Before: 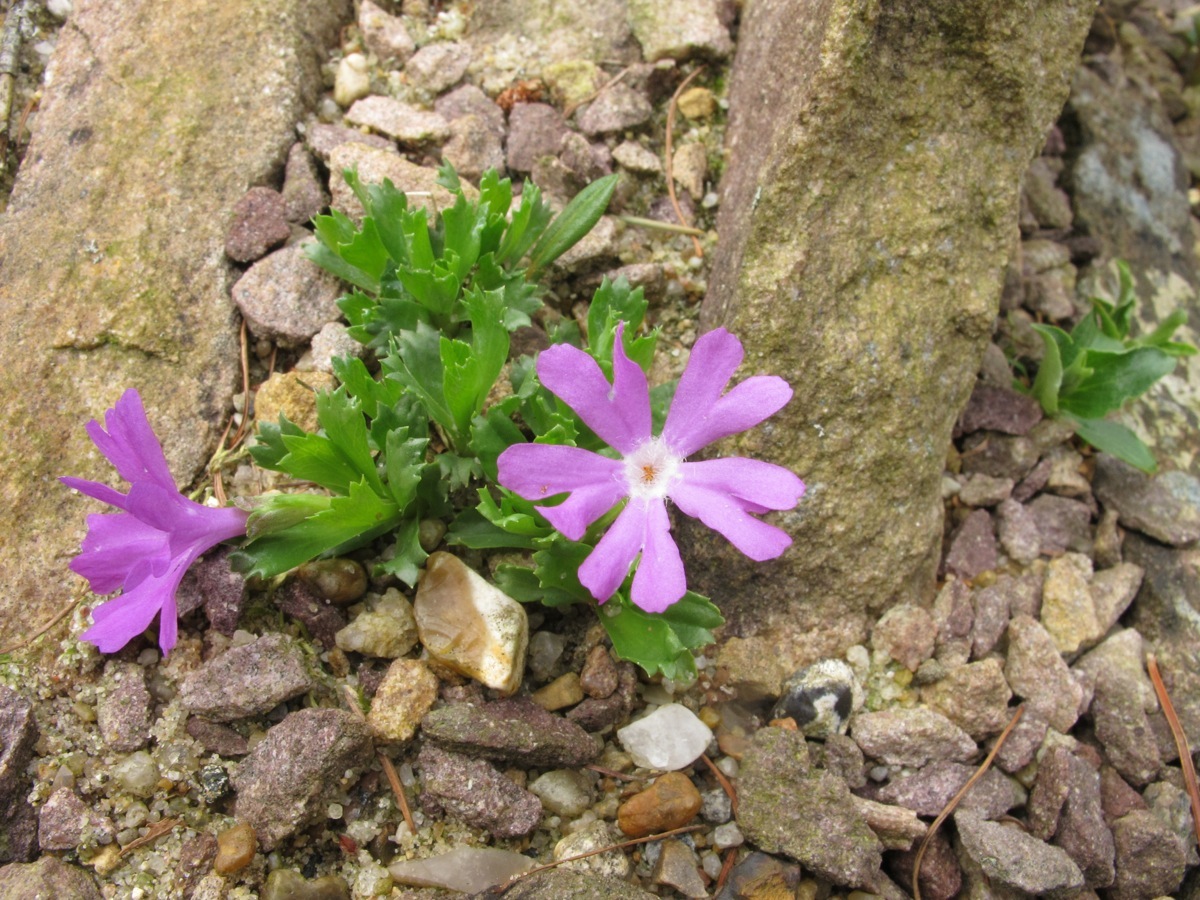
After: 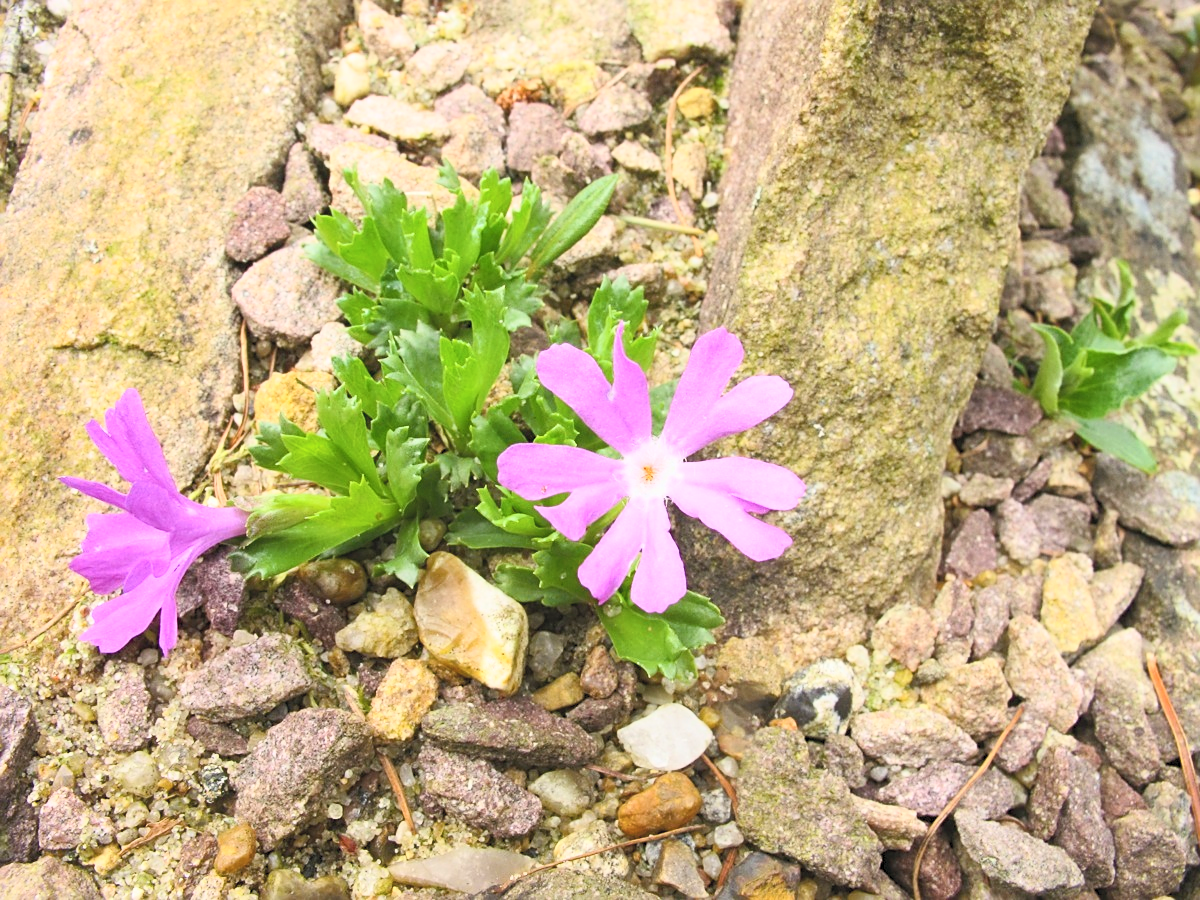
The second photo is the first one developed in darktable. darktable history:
color balance rgb: perceptual saturation grading › global saturation 29.773%, contrast -10.189%
sharpen: on, module defaults
contrast brightness saturation: contrast 0.379, brightness 0.523
